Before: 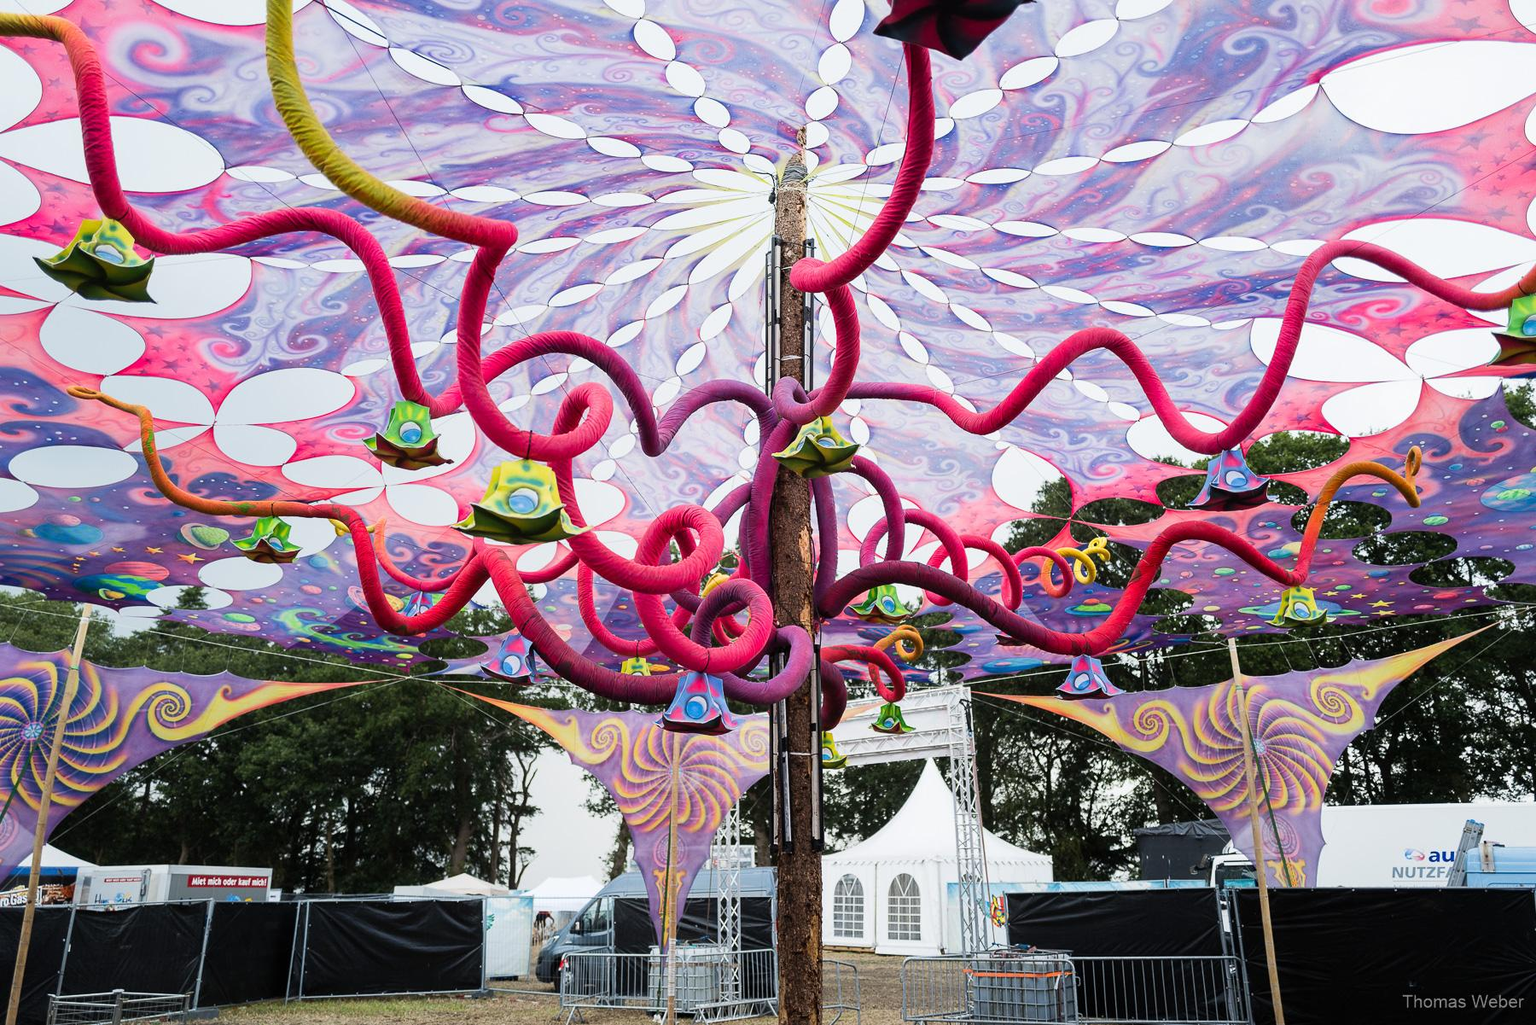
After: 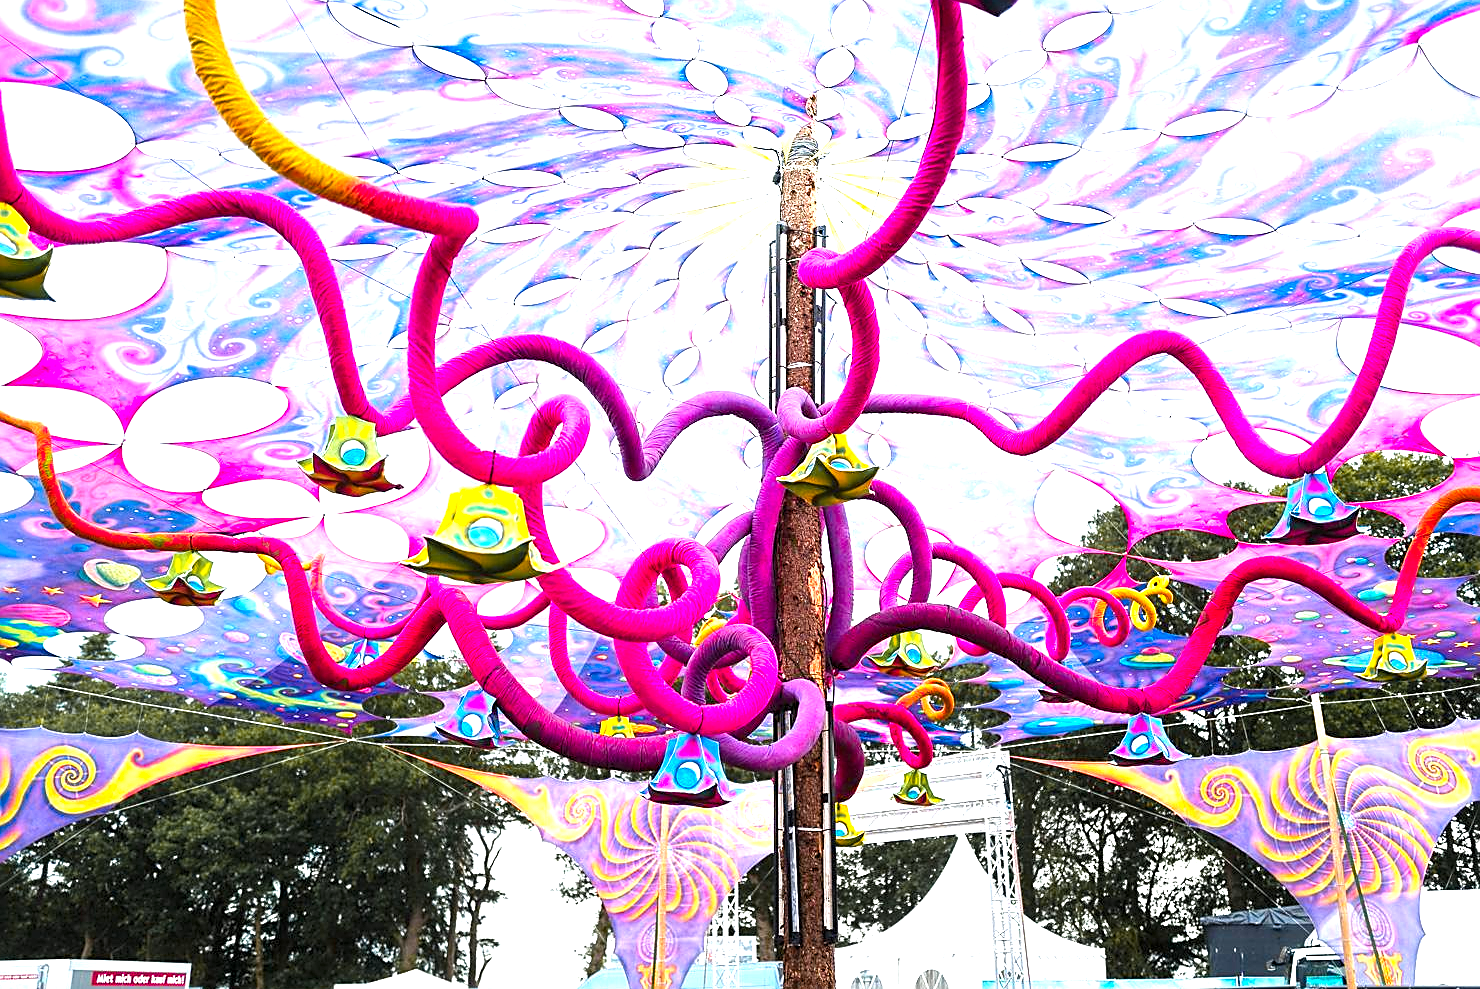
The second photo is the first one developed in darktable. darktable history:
sharpen: on, module defaults
crop and rotate: left 7.141%, top 4.609%, right 10.617%, bottom 12.969%
tone equalizer: edges refinement/feathering 500, mask exposure compensation -1.57 EV, preserve details no
color balance rgb: perceptual saturation grading › global saturation 39.988%
exposure: exposure 1.152 EV, compensate exposure bias true, compensate highlight preservation false
local contrast: highlights 103%, shadows 99%, detail 119%, midtone range 0.2
color zones: curves: ch1 [(0.263, 0.53) (0.376, 0.287) (0.487, 0.512) (0.748, 0.547) (1, 0.513)]; ch2 [(0.262, 0.45) (0.751, 0.477)]
